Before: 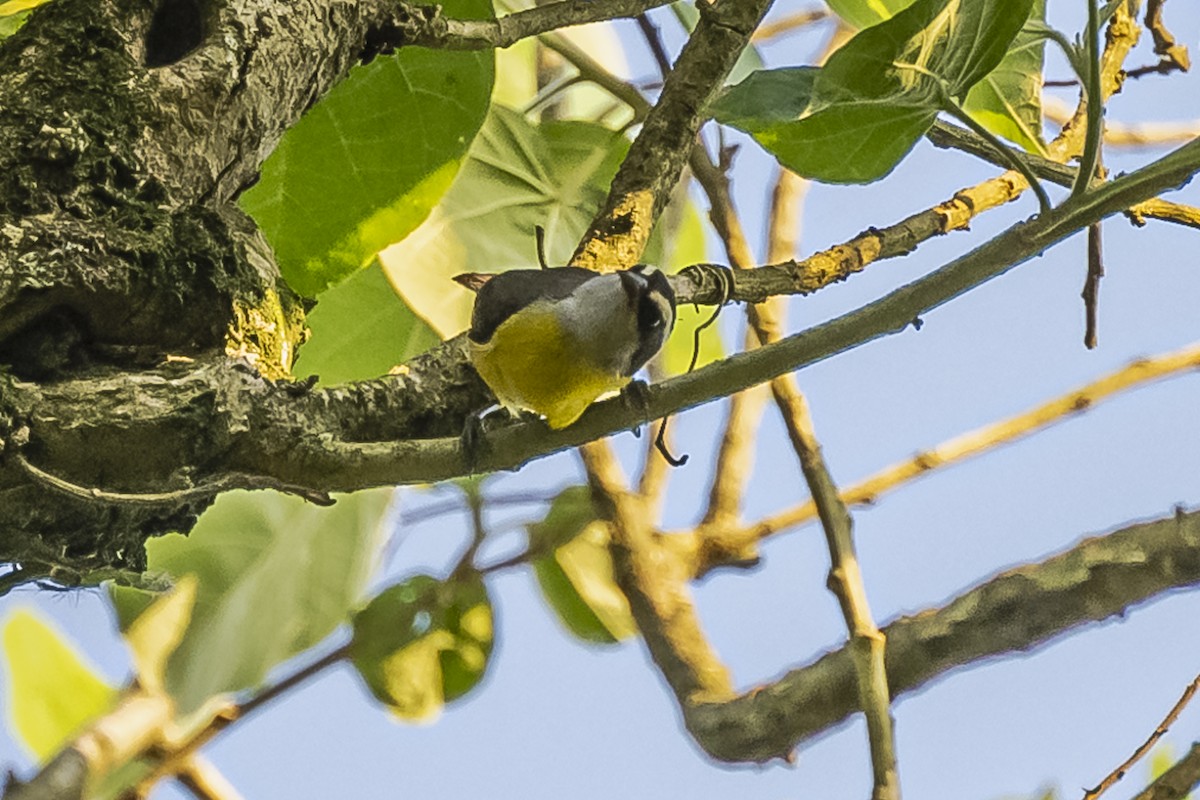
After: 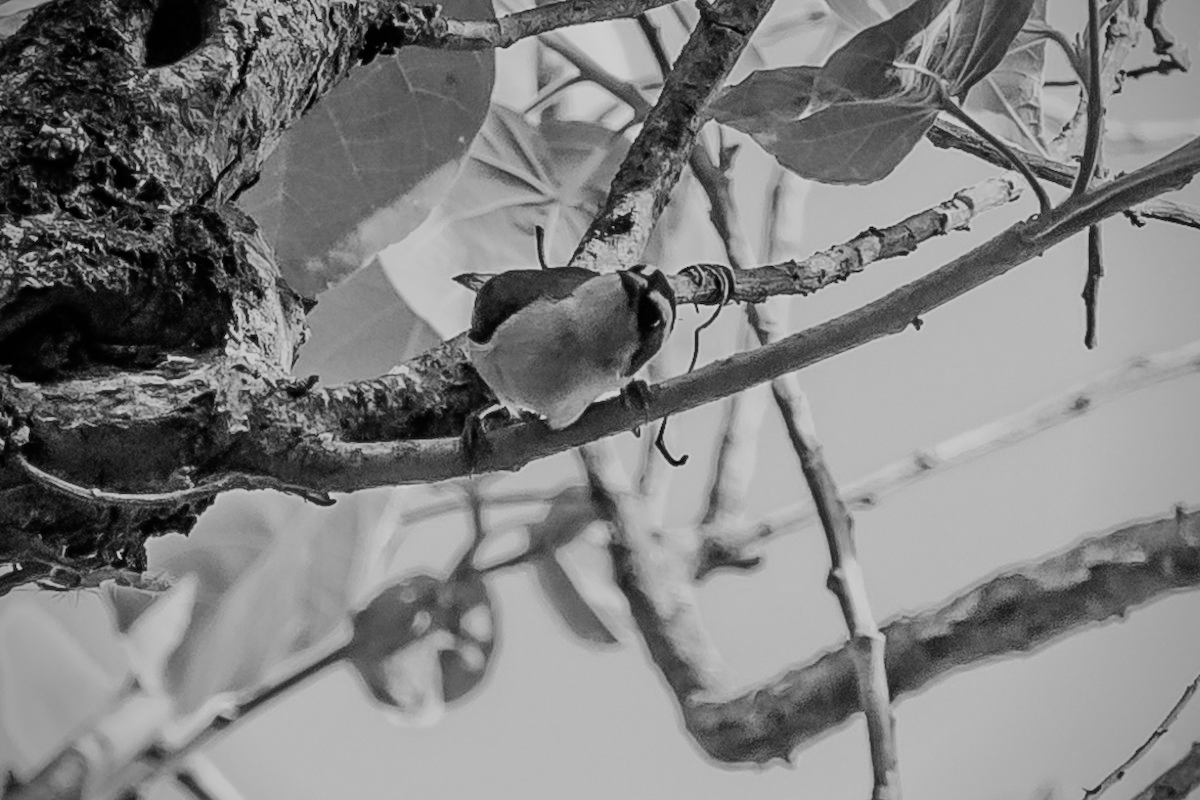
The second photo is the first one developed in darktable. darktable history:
vignetting: on, module defaults
filmic rgb: black relative exposure -7.65 EV, white relative exposure 4.56 EV, hardness 3.61, contrast 1.05
monochrome: a -4.13, b 5.16, size 1
